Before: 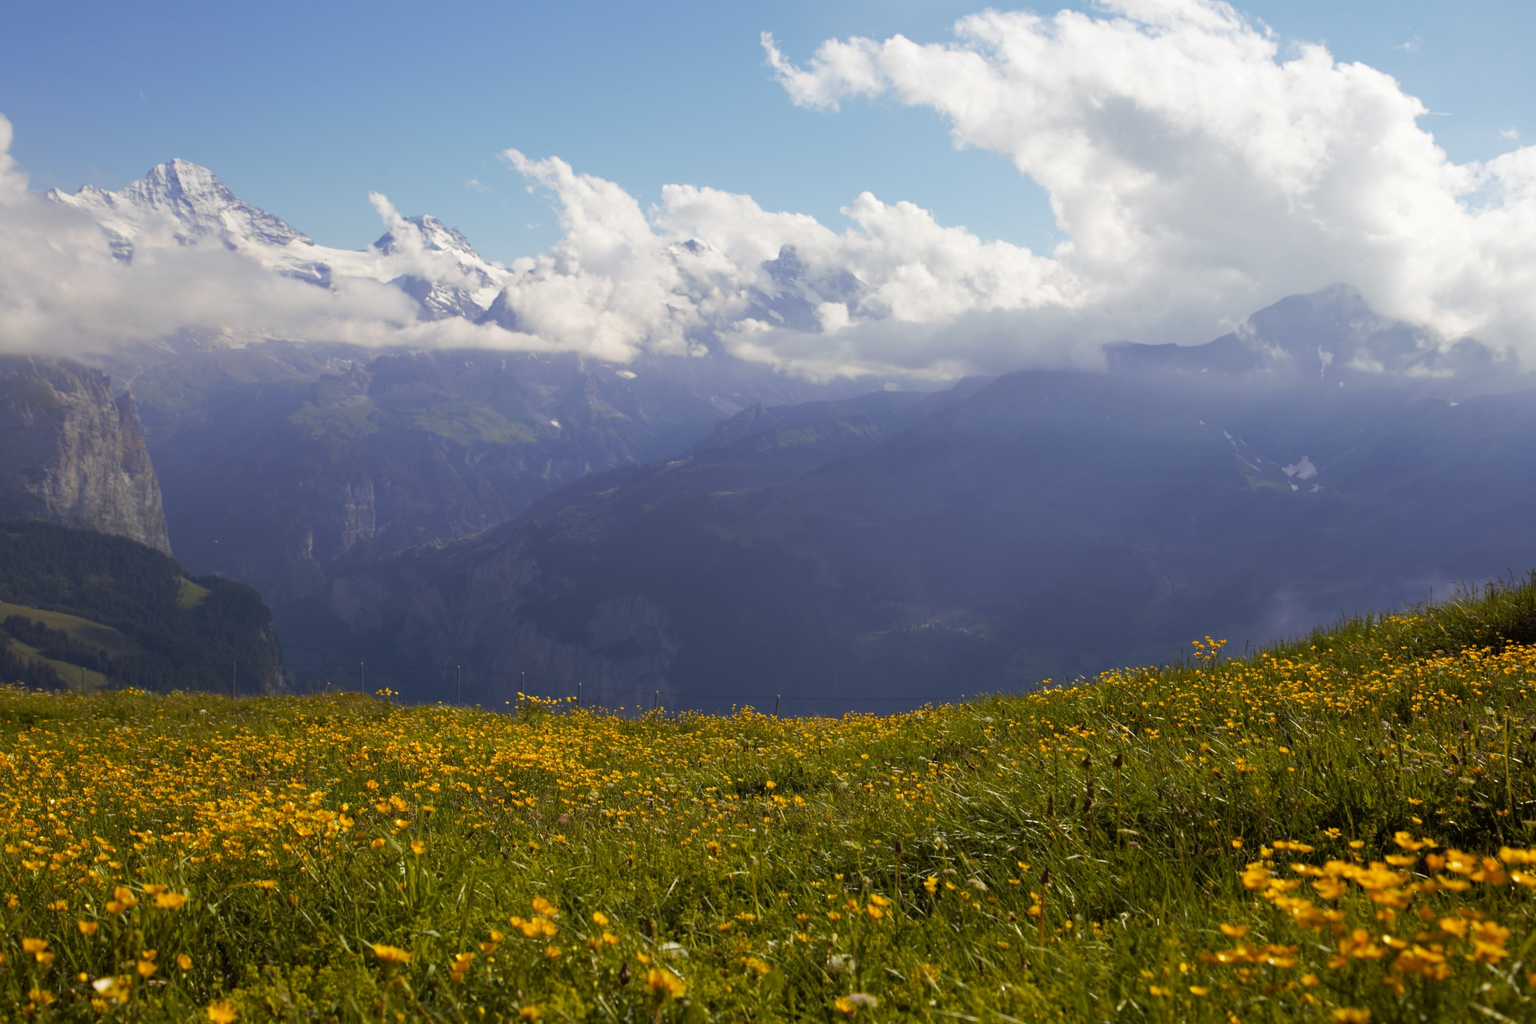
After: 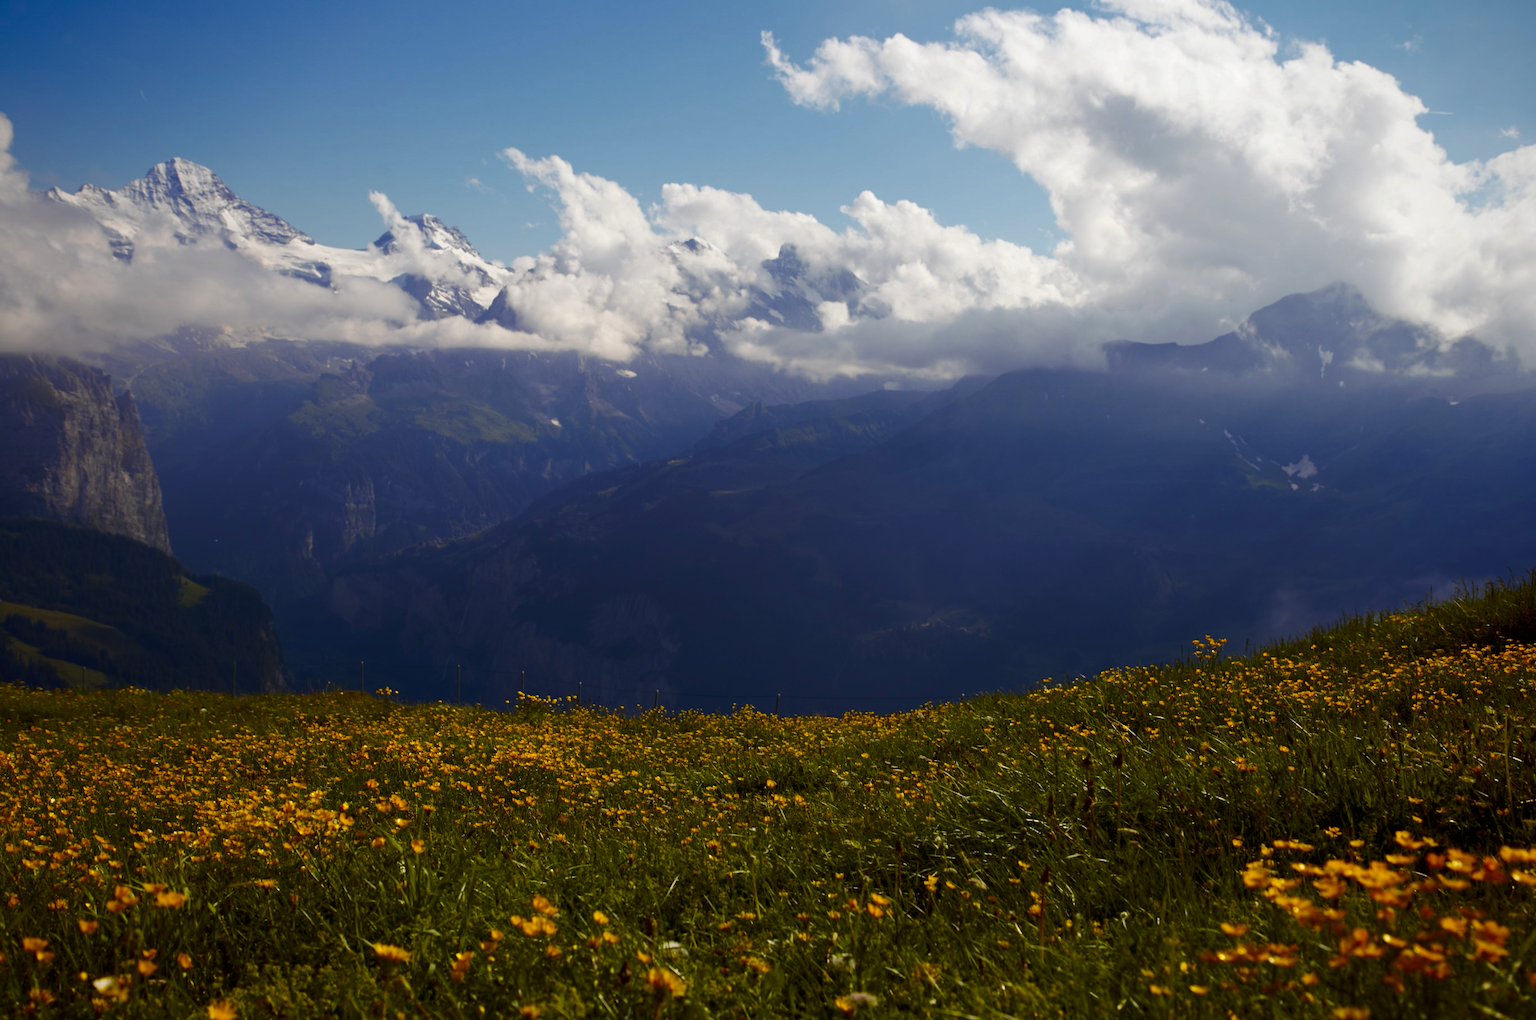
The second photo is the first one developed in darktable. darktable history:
crop: top 0.15%, bottom 0.191%
contrast brightness saturation: contrast 0.097, brightness -0.277, saturation 0.145
vignetting: fall-off radius 60.94%, saturation 0.384
